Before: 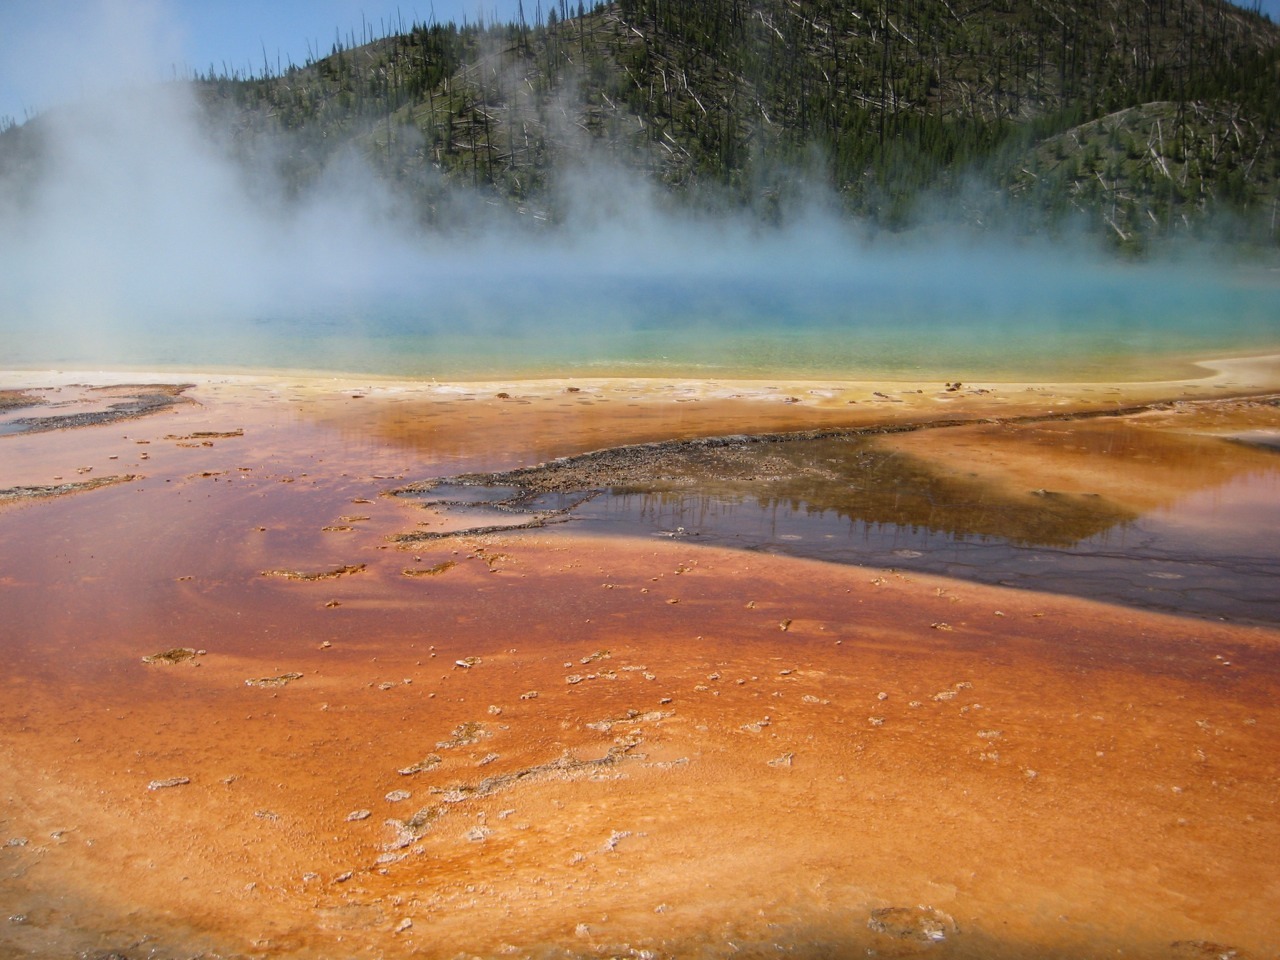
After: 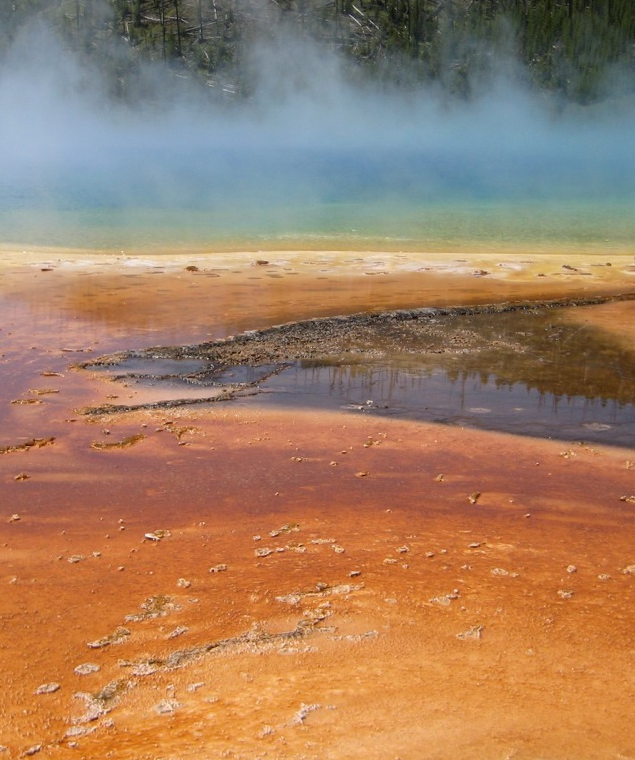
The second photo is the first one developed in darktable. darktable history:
crop and rotate: angle 0.023°, left 24.346%, top 13.23%, right 25.988%, bottom 7.538%
